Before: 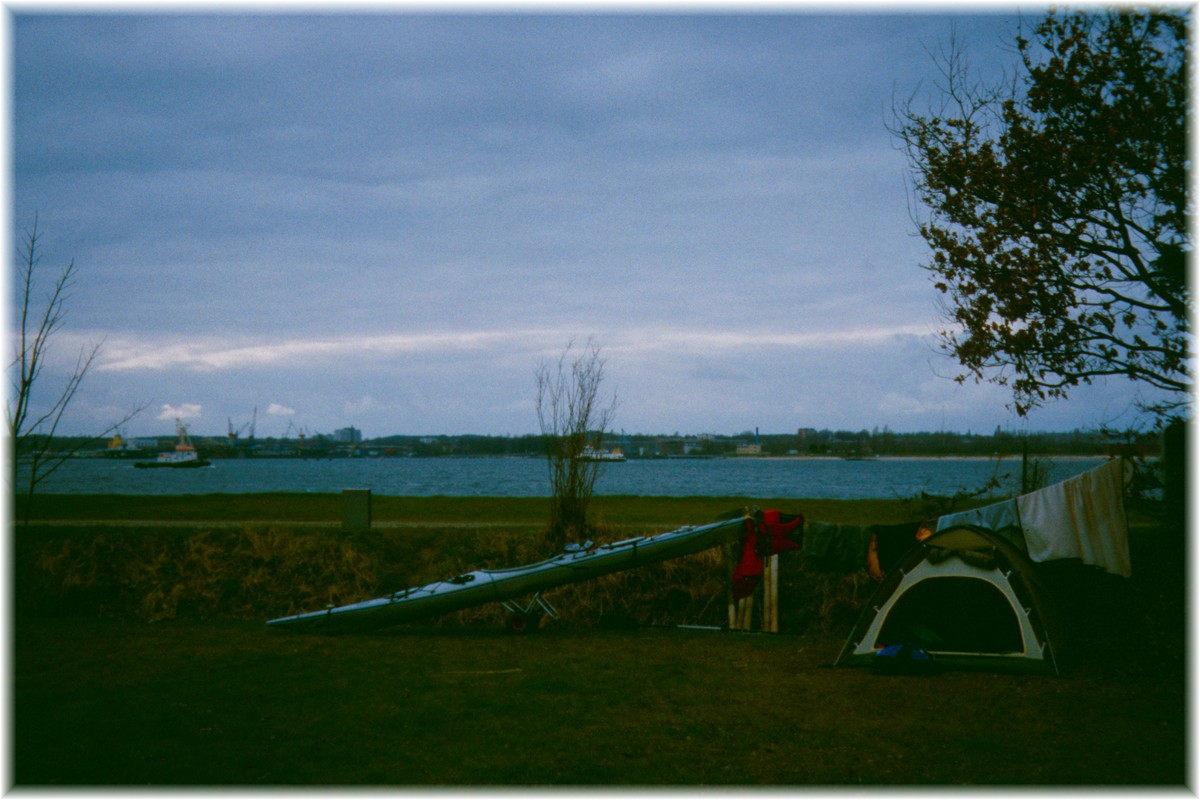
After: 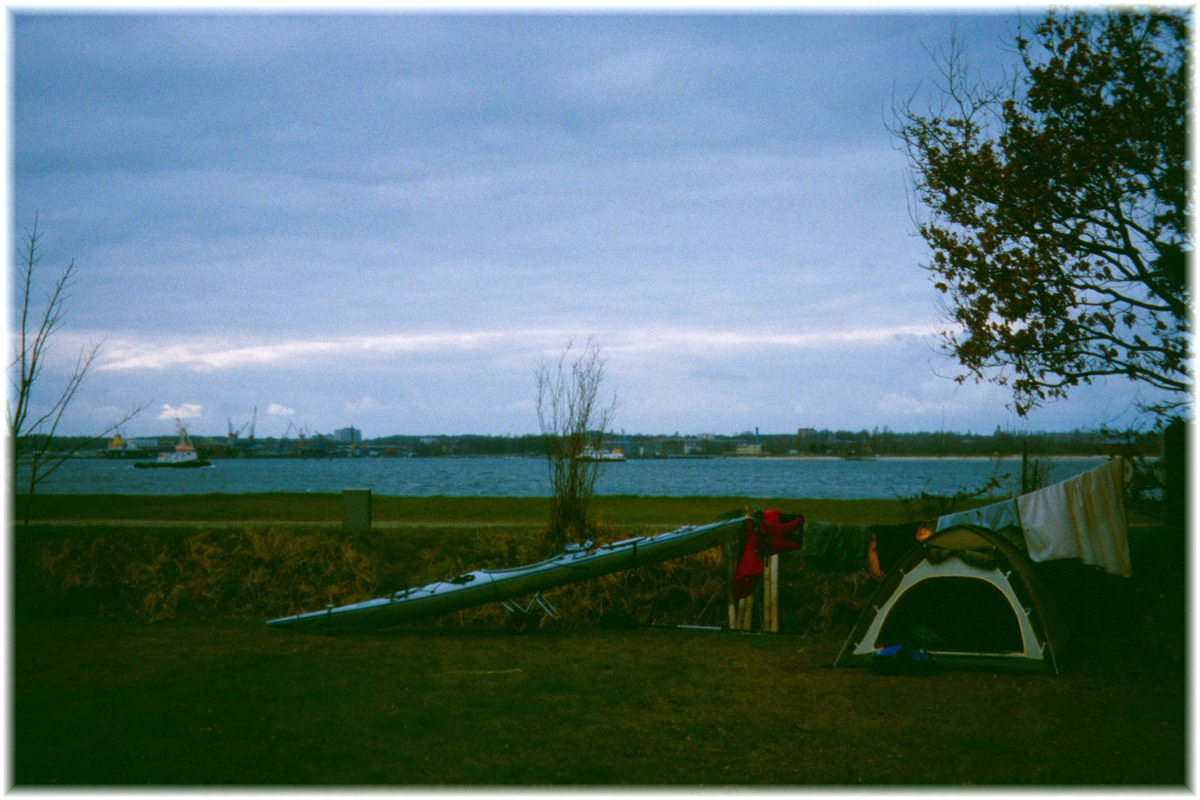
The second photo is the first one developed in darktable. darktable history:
exposure: black level correction 0, exposure 0.5 EV, compensate highlight preservation false
white balance: red 1, blue 1
